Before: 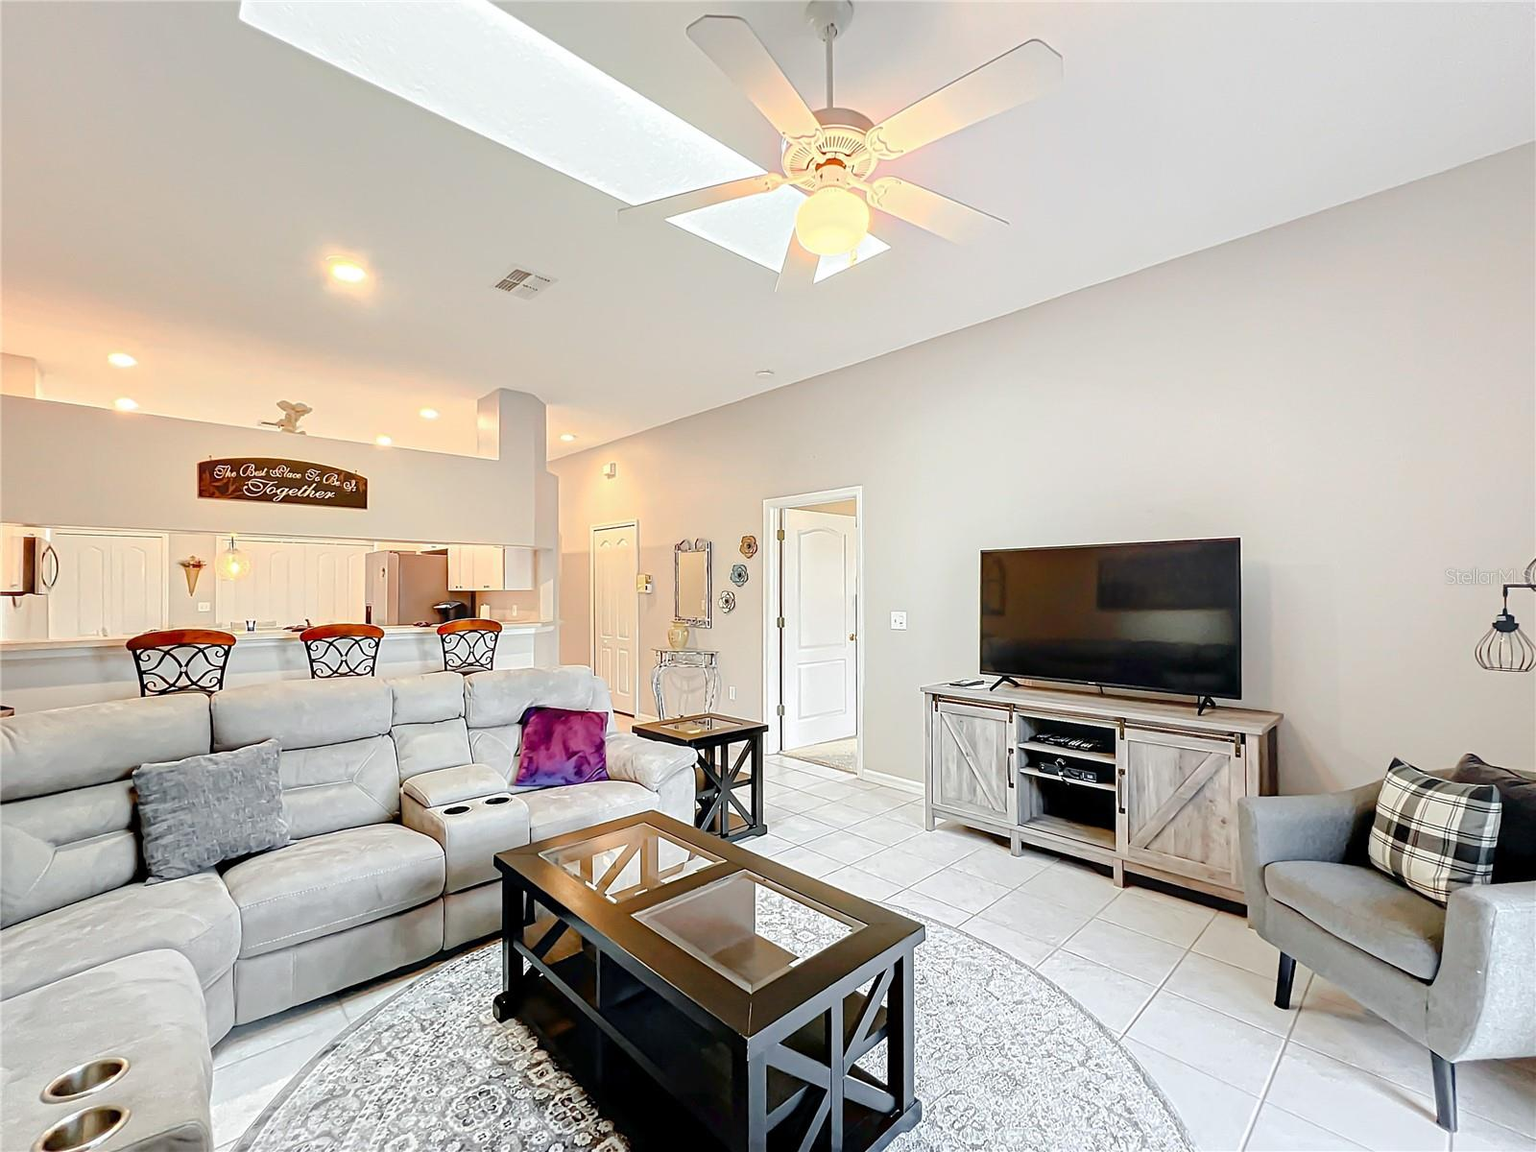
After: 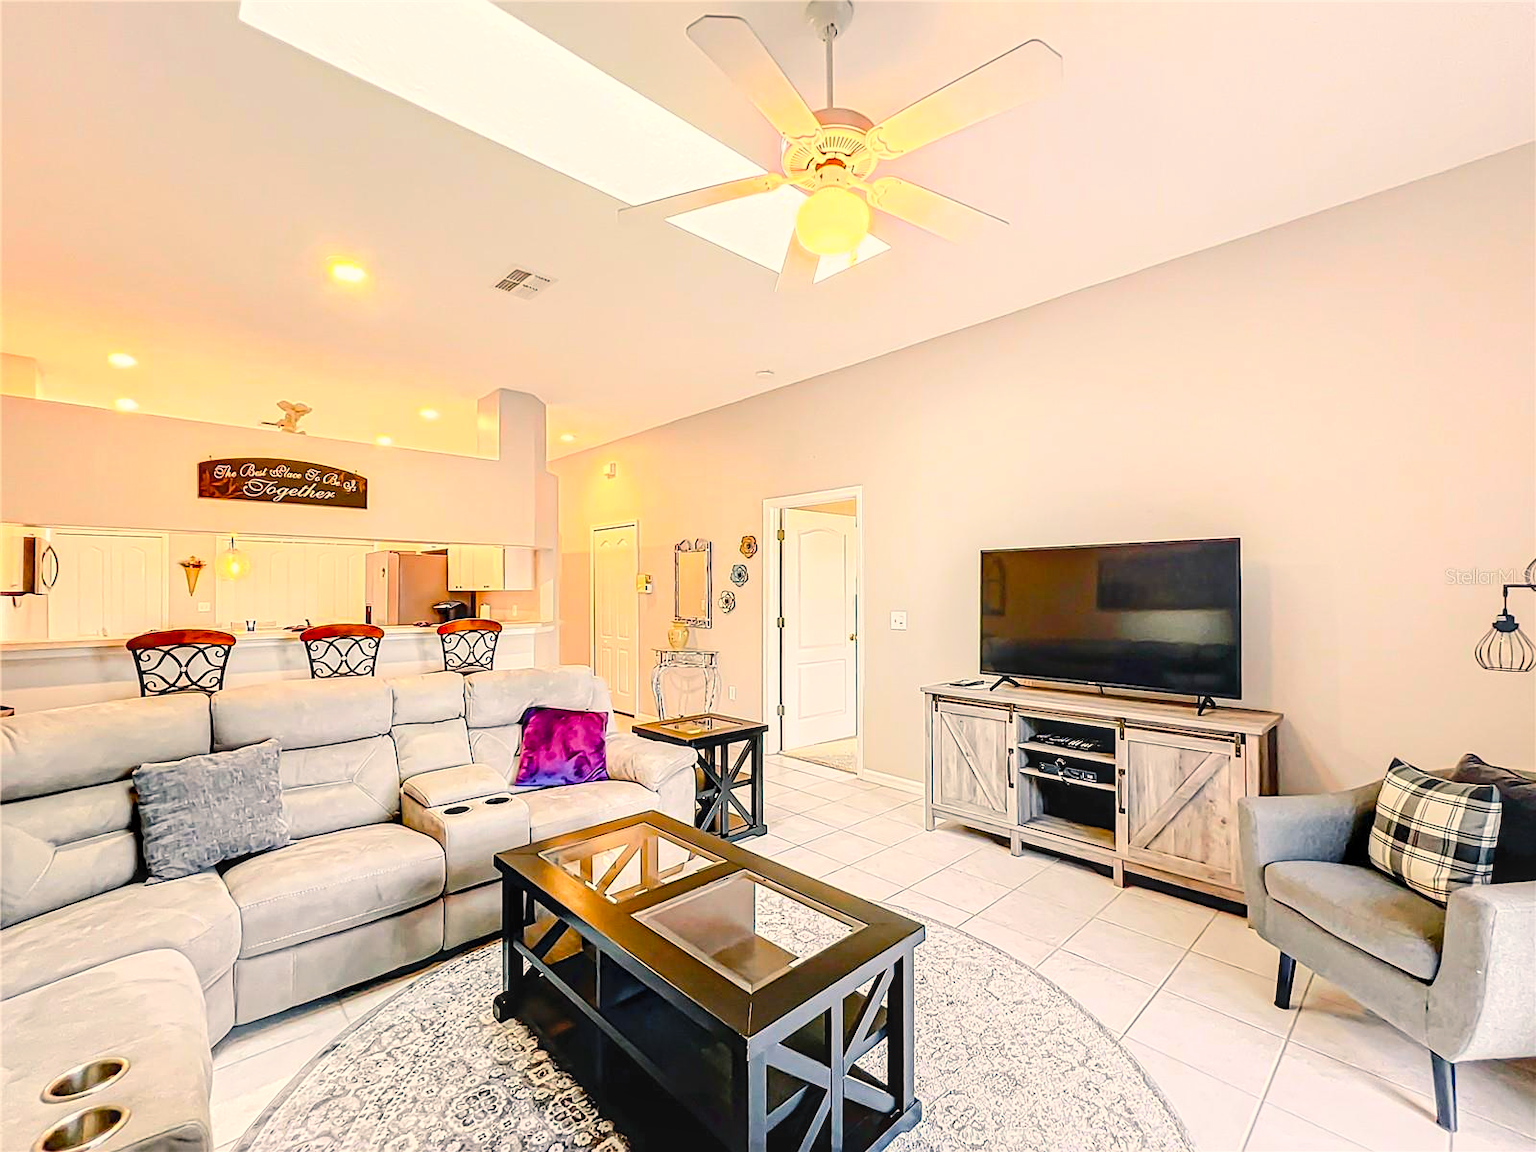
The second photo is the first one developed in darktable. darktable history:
contrast brightness saturation: contrast 0.203, brightness 0.155, saturation 0.215
color balance rgb: highlights gain › chroma 3.672%, highlights gain › hue 59.35°, linear chroma grading › global chroma 9.611%, perceptual saturation grading › global saturation 17.835%
sharpen: amount 0.209
local contrast: on, module defaults
